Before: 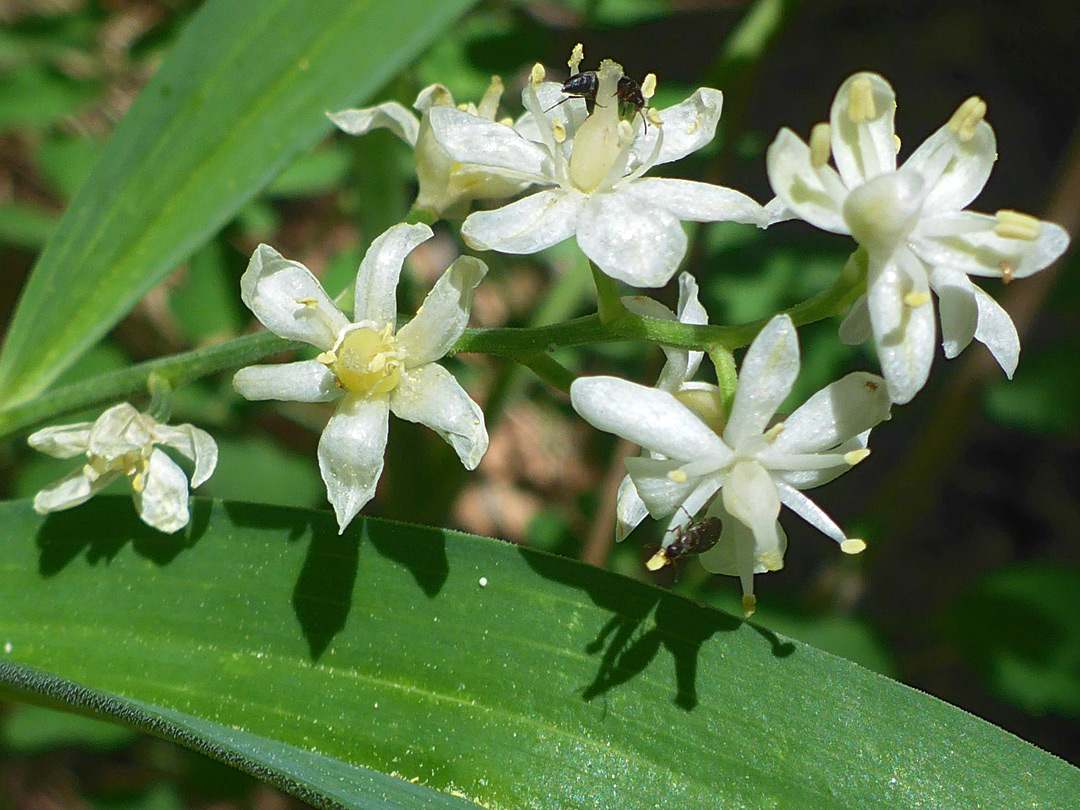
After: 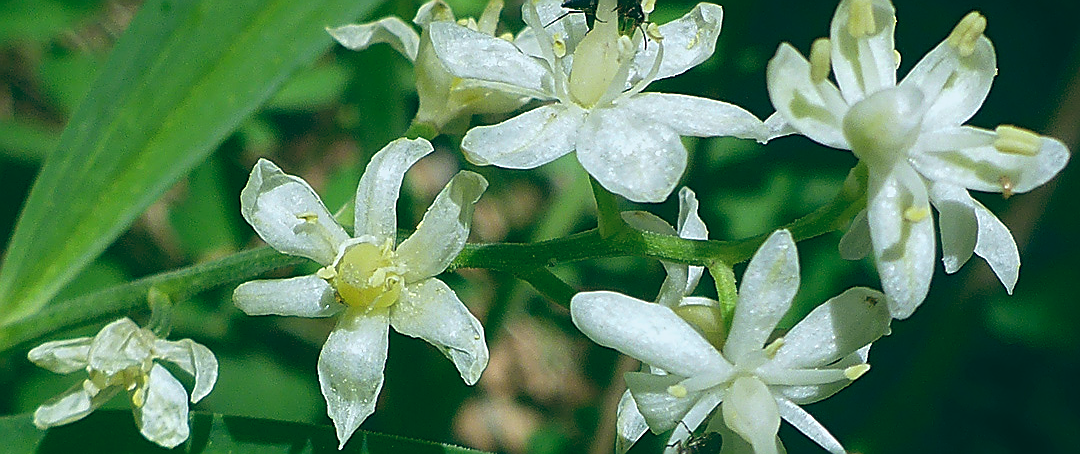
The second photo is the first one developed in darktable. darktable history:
sharpen: radius 1.4, amount 1.25, threshold 0.7
color balance: lift [1.005, 0.99, 1.007, 1.01], gamma [1, 1.034, 1.032, 0.966], gain [0.873, 1.055, 1.067, 0.933]
white balance: red 0.931, blue 1.11
crop and rotate: top 10.605%, bottom 33.274%
